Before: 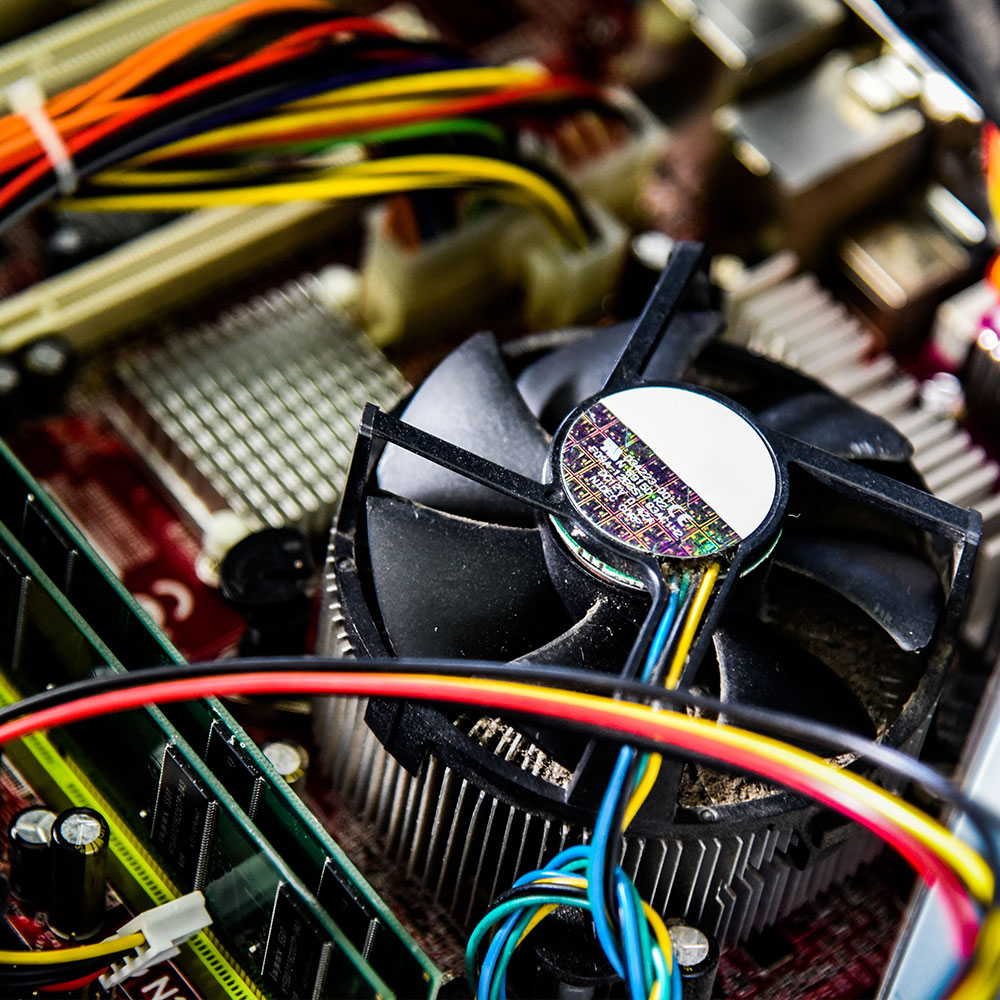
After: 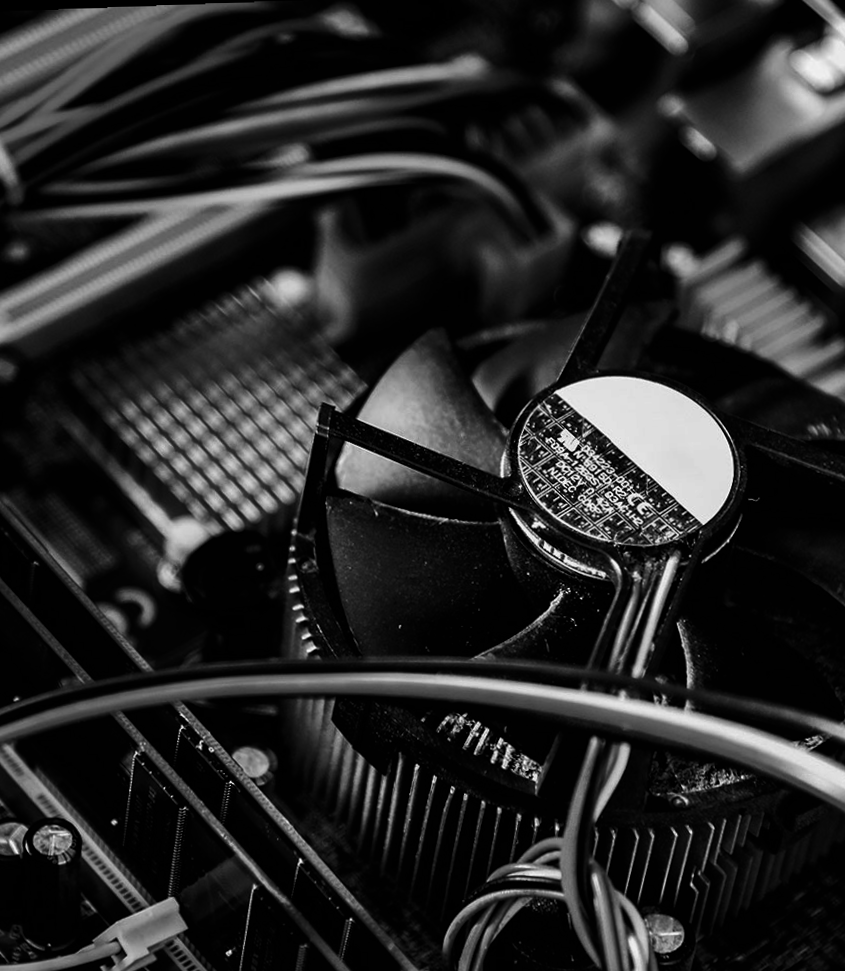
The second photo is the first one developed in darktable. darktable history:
rotate and perspective: rotation -1.17°, automatic cropping off
crop and rotate: angle 1°, left 4.281%, top 0.642%, right 11.383%, bottom 2.486%
contrast brightness saturation: contrast -0.03, brightness -0.59, saturation -1
color balance: lift [1.003, 0.993, 1.001, 1.007], gamma [1.018, 1.072, 0.959, 0.928], gain [0.974, 0.873, 1.031, 1.127]
